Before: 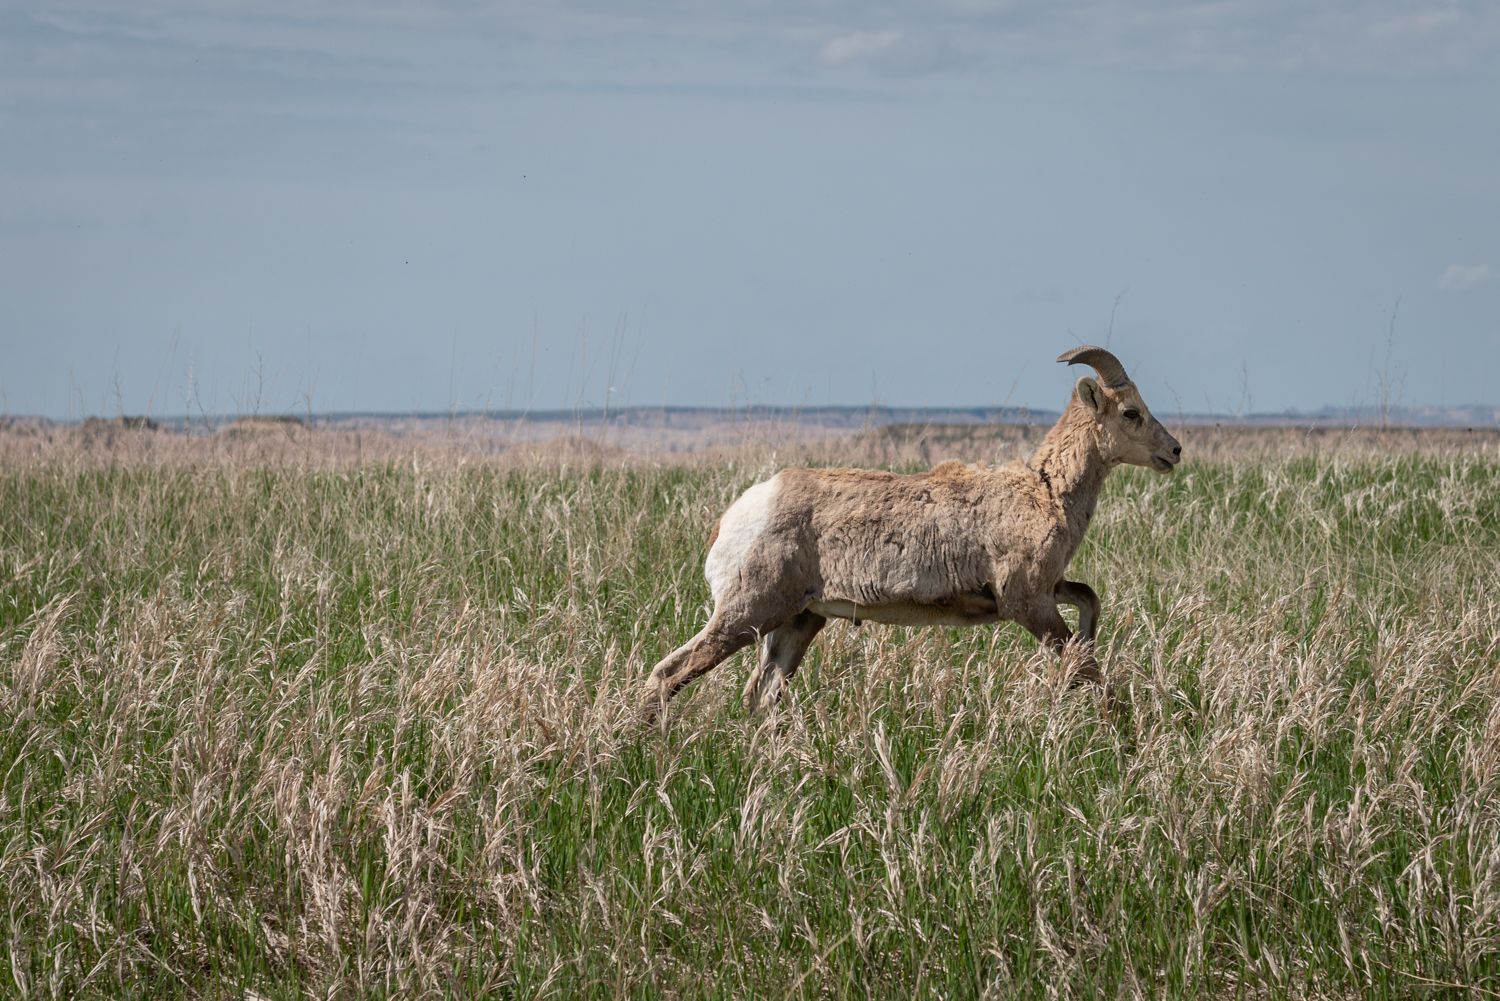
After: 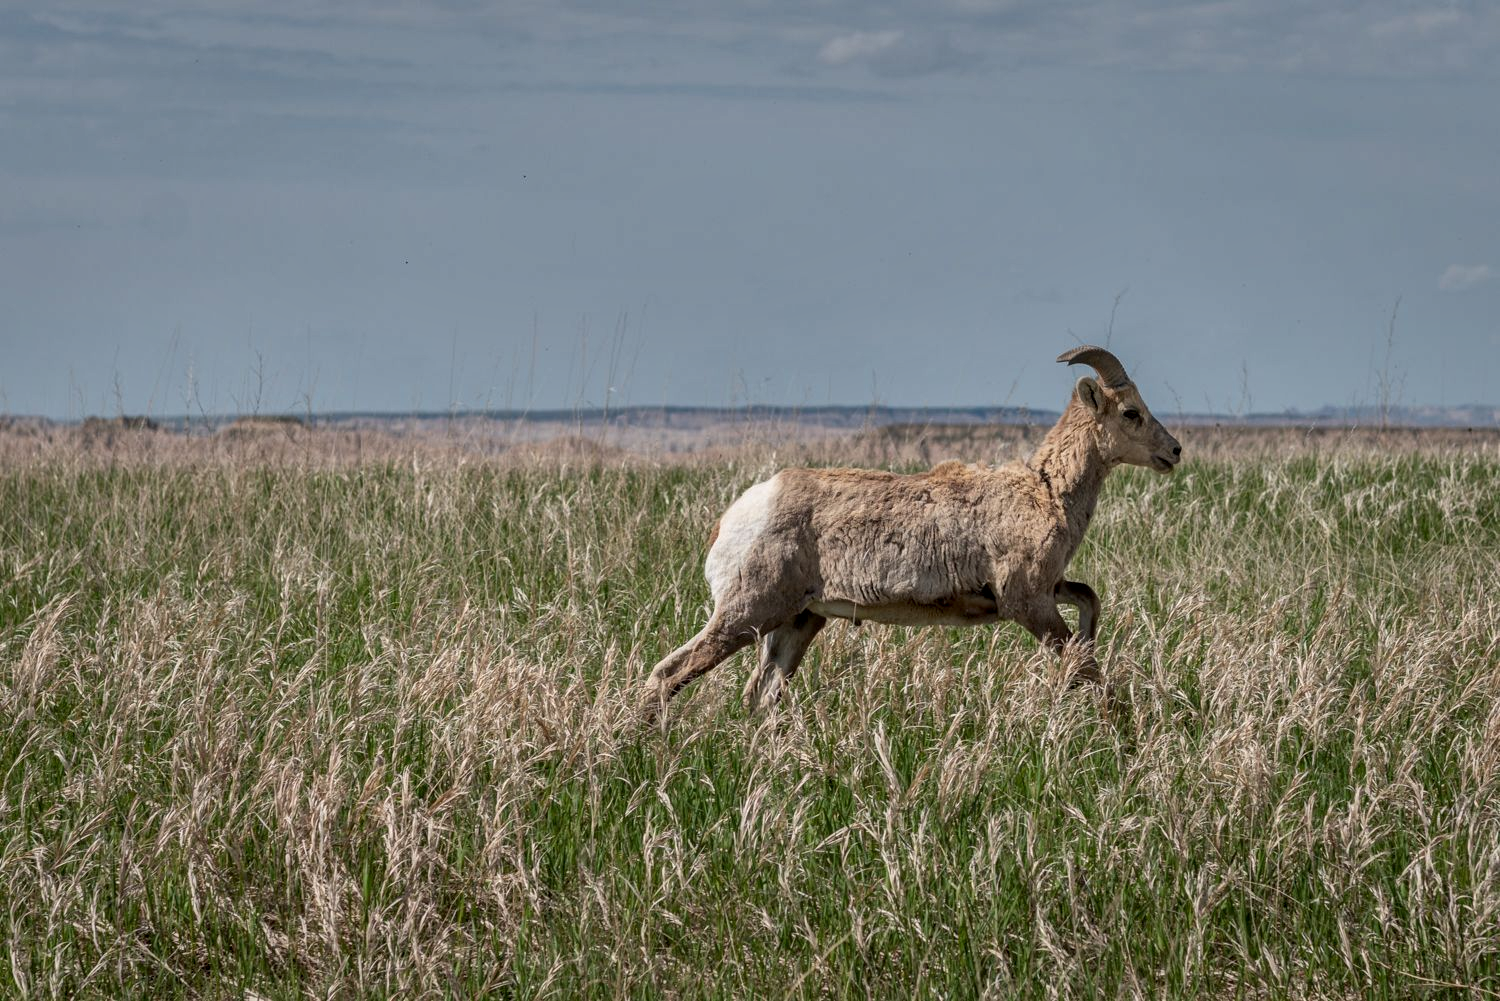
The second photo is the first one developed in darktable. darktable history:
shadows and highlights: white point adjustment -3.79, highlights -63.85, soften with gaussian
local contrast: on, module defaults
